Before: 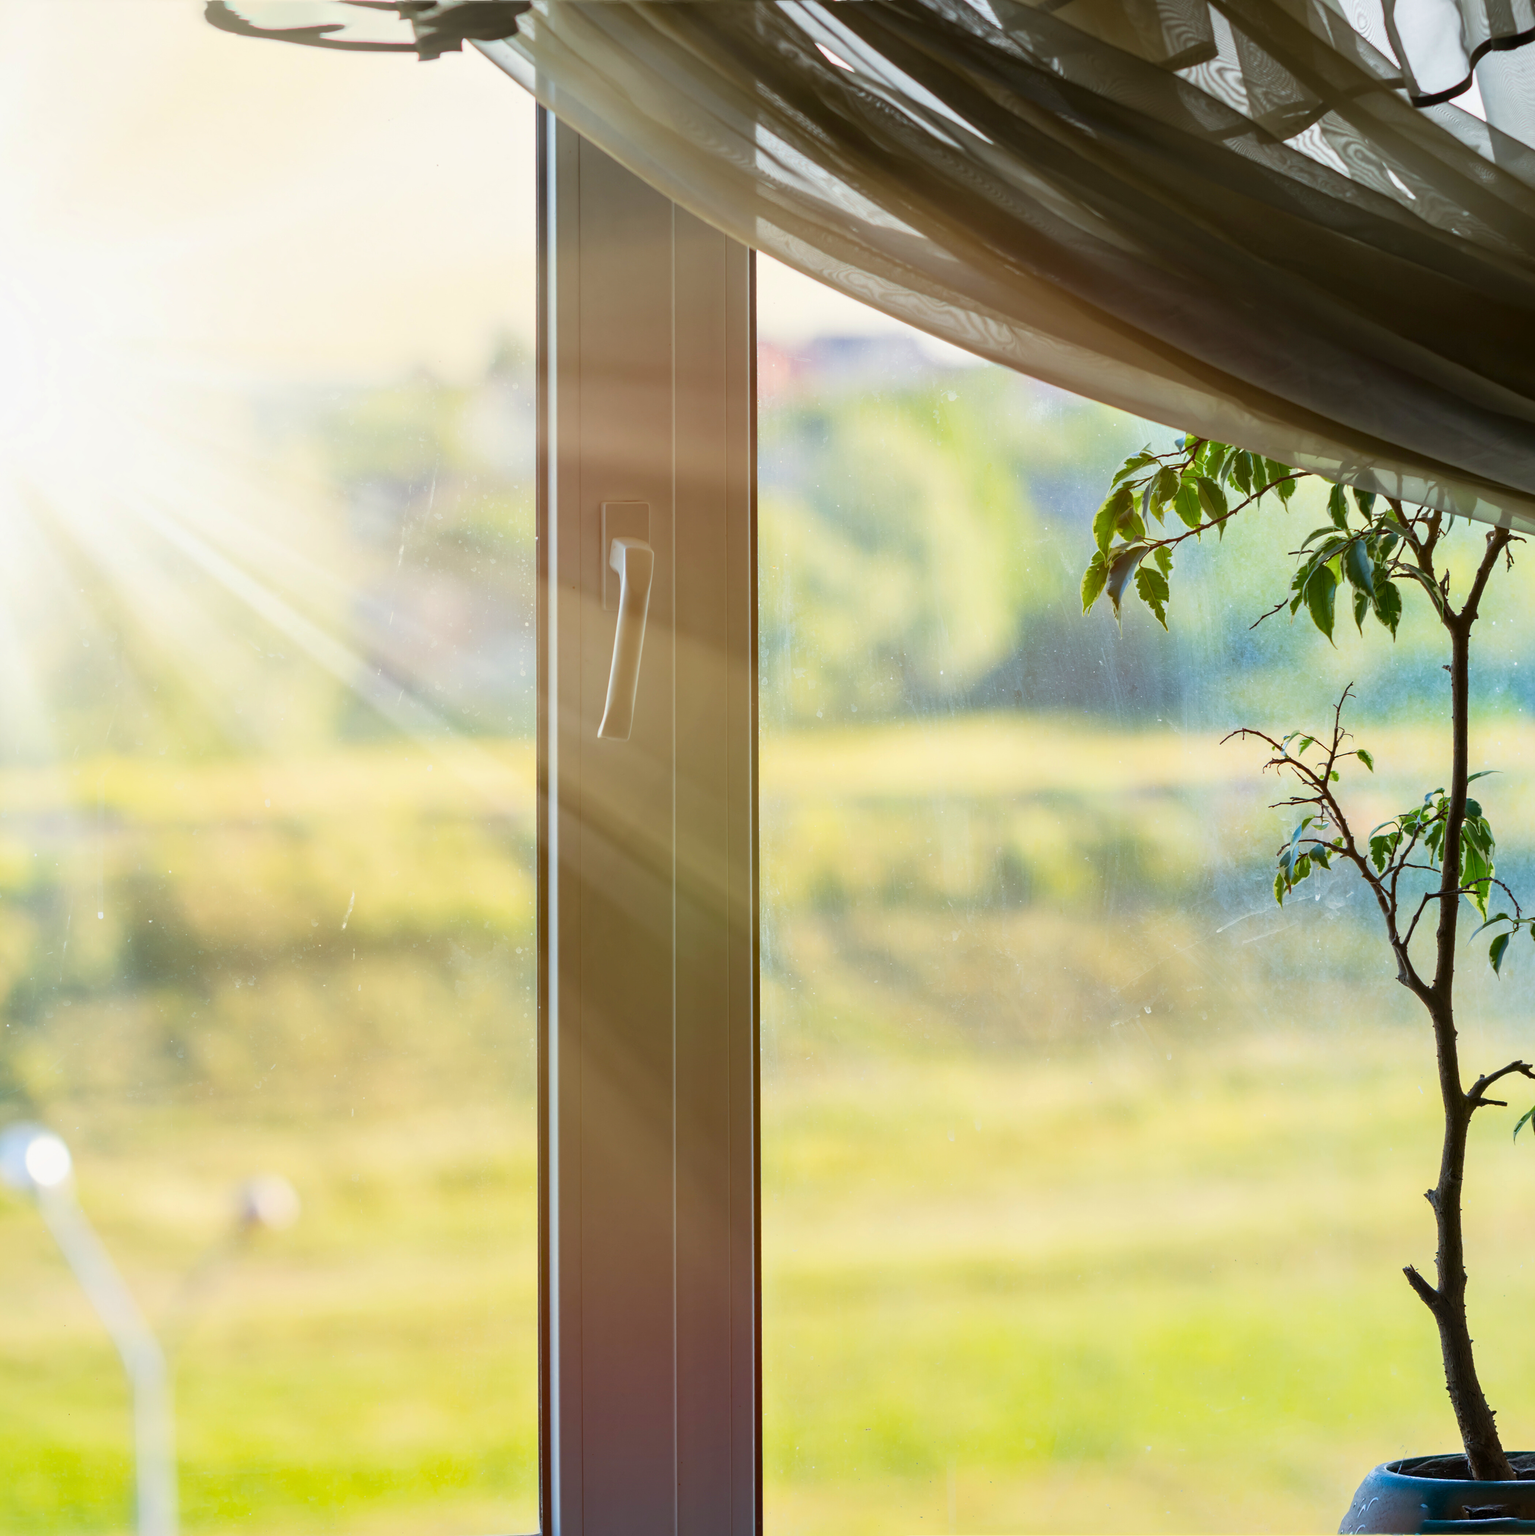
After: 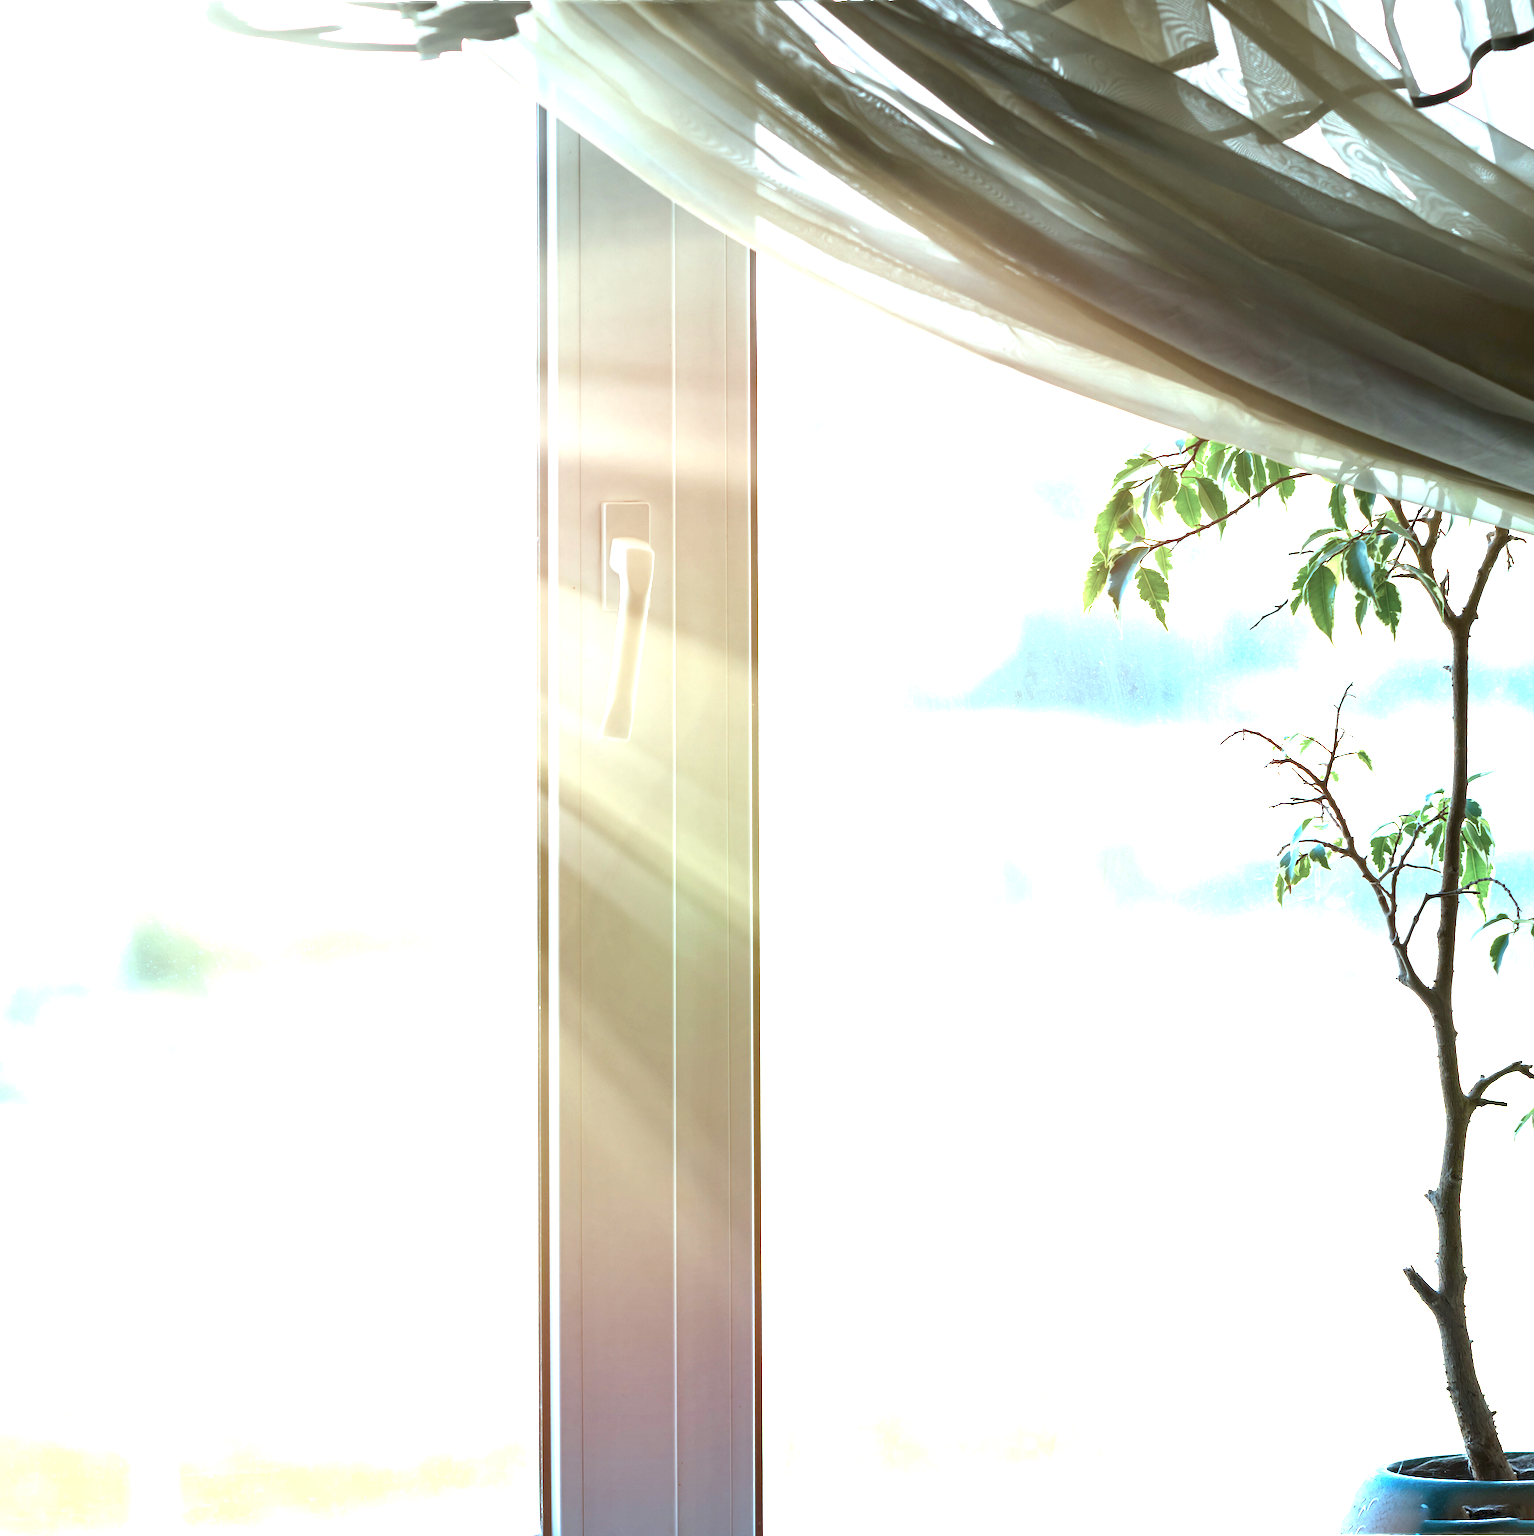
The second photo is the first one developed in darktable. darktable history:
exposure: black level correction 0, exposure 1.9 EV, compensate highlight preservation false
color correction: highlights a* -12.64, highlights b* -18.1, saturation 0.7
